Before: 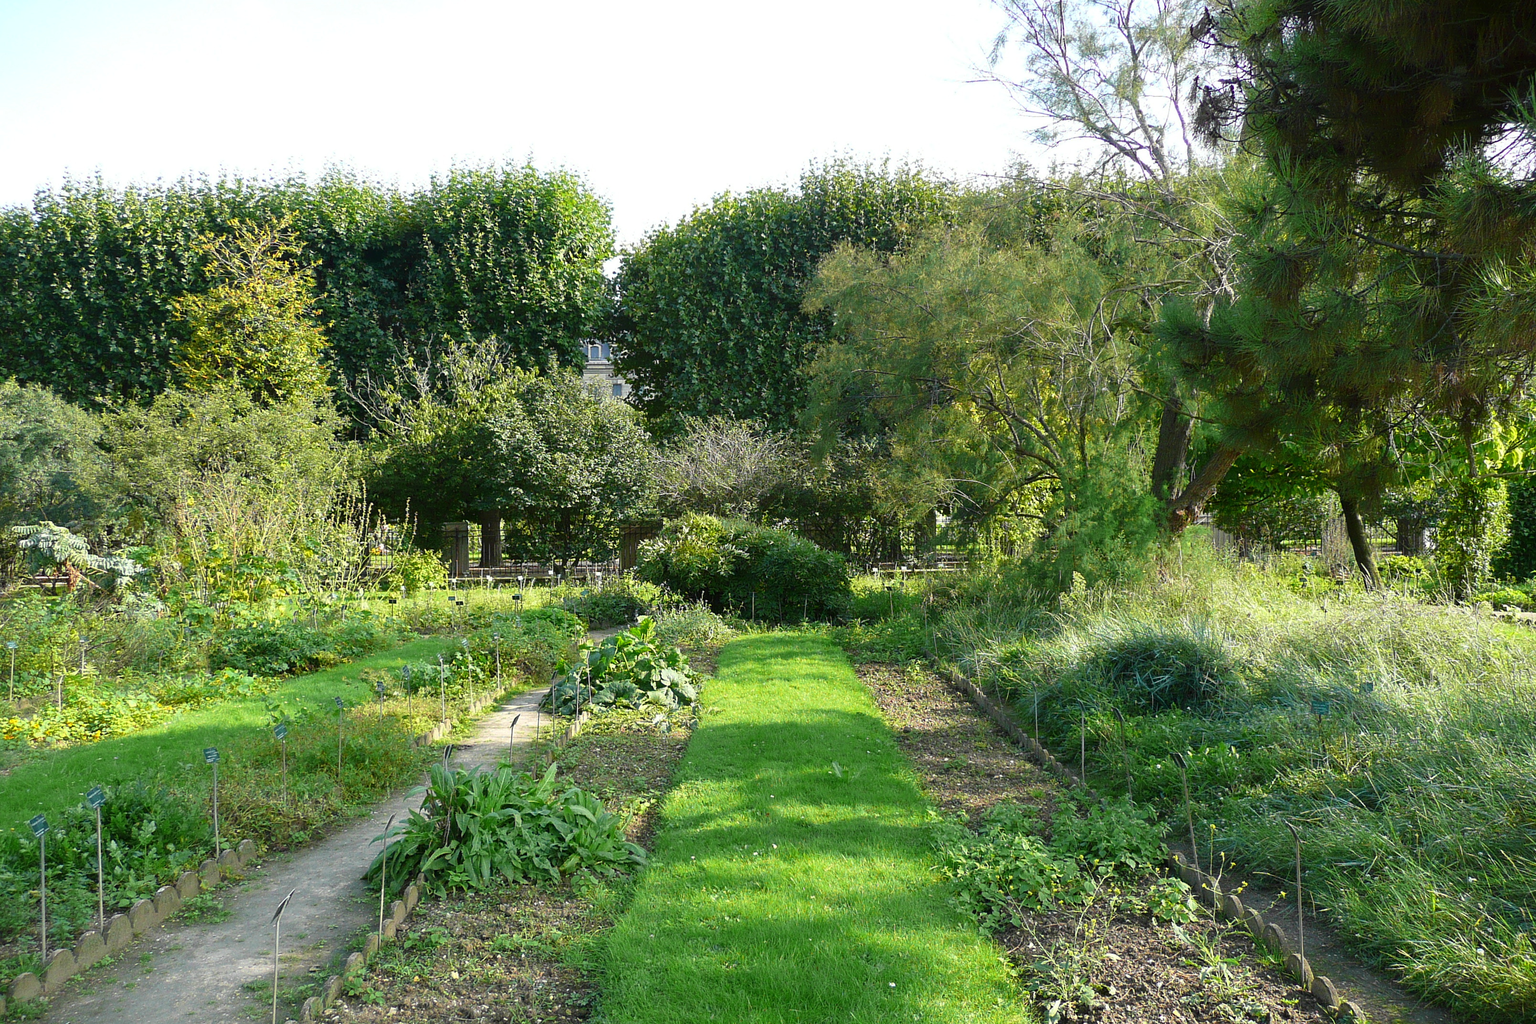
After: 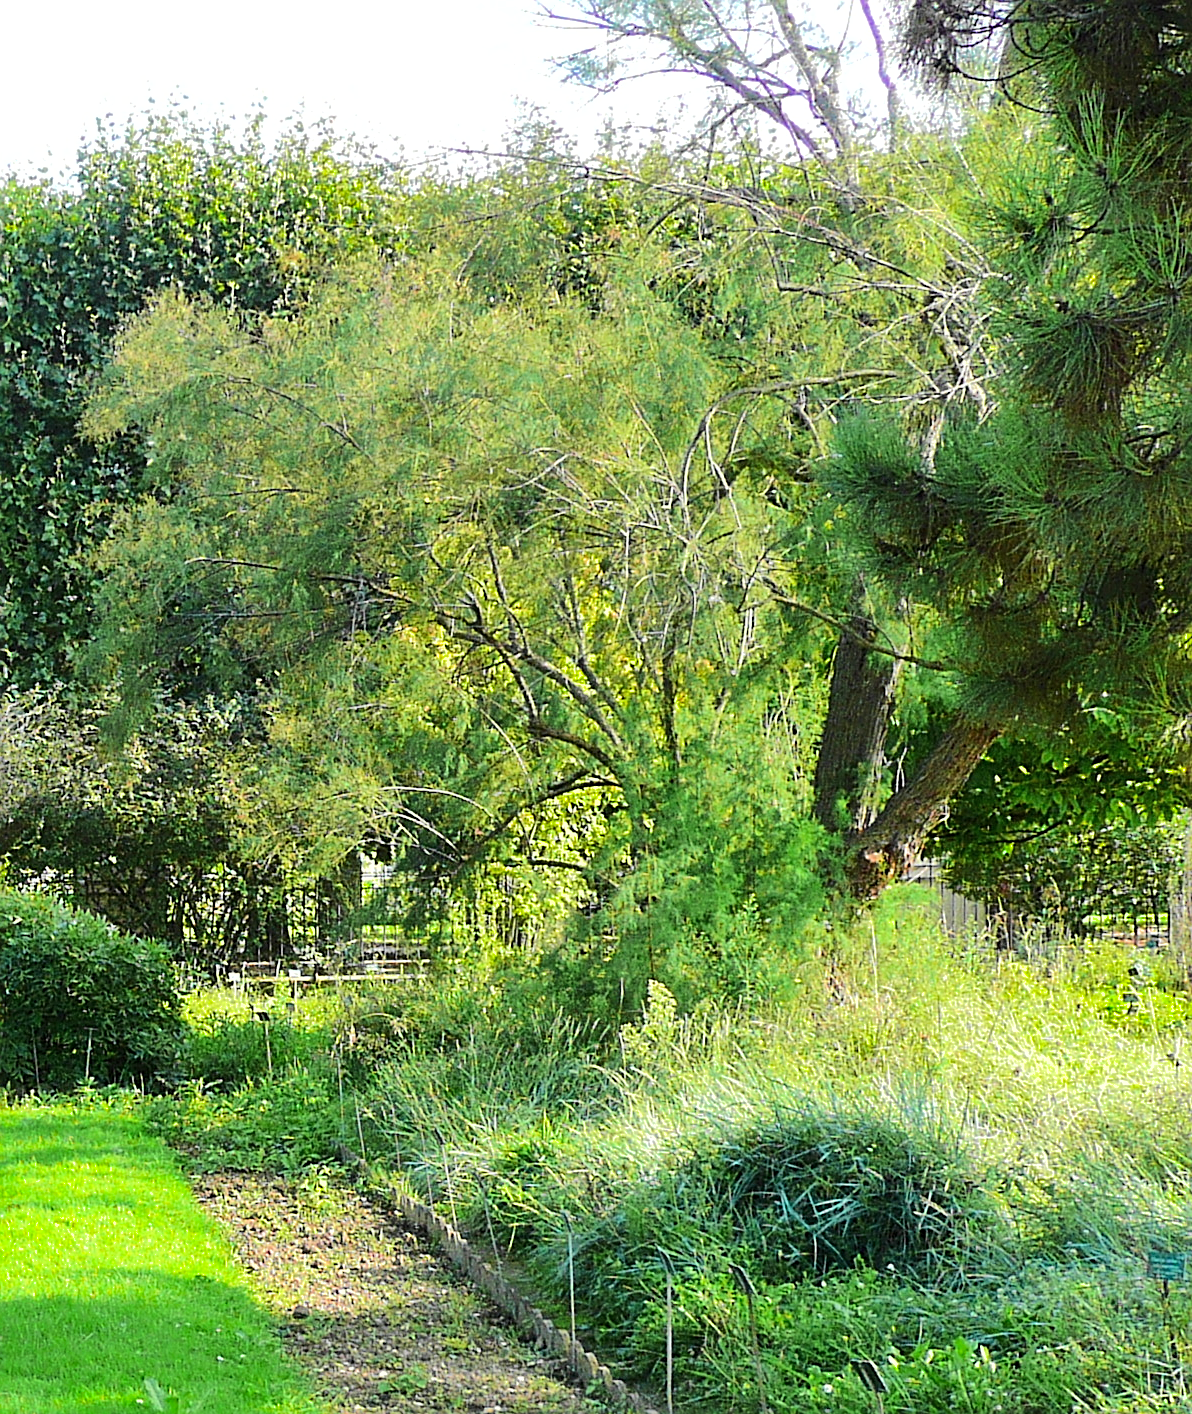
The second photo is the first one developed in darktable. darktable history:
sharpen: on, module defaults
crop and rotate: left 49.732%, top 10.097%, right 13.185%, bottom 23.932%
tone equalizer: -7 EV 0.158 EV, -6 EV 0.625 EV, -5 EV 1.13 EV, -4 EV 1.32 EV, -3 EV 1.17 EV, -2 EV 0.6 EV, -1 EV 0.155 EV, edges refinement/feathering 500, mask exposure compensation -1.57 EV, preserve details no
shadows and highlights: shadows 30.06
